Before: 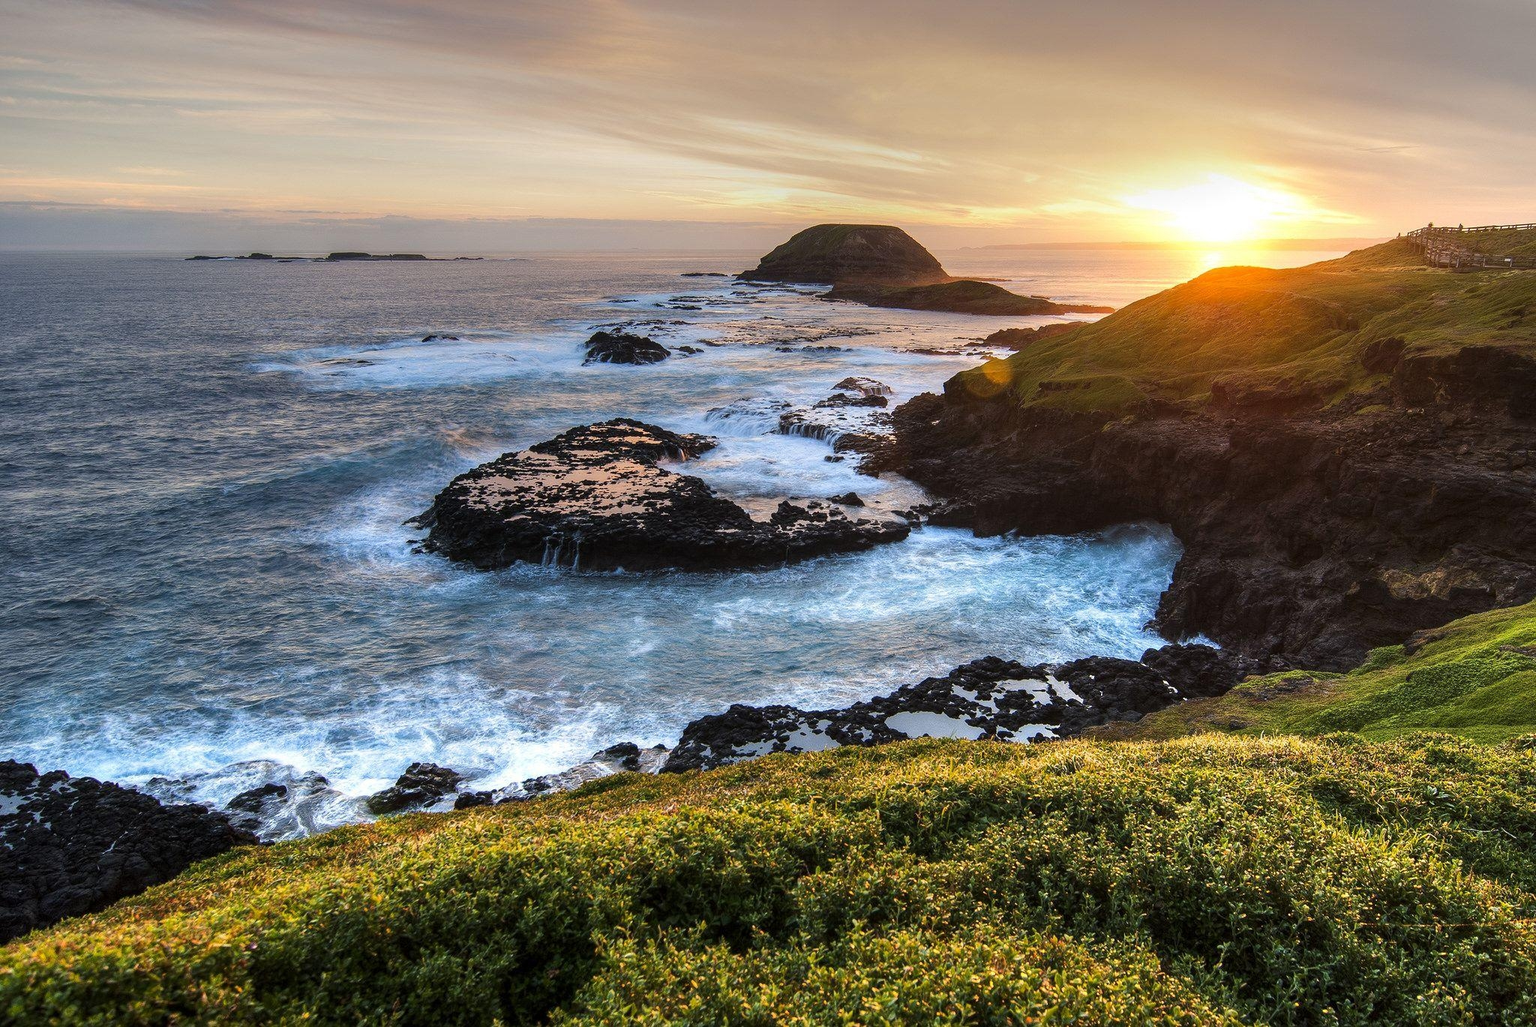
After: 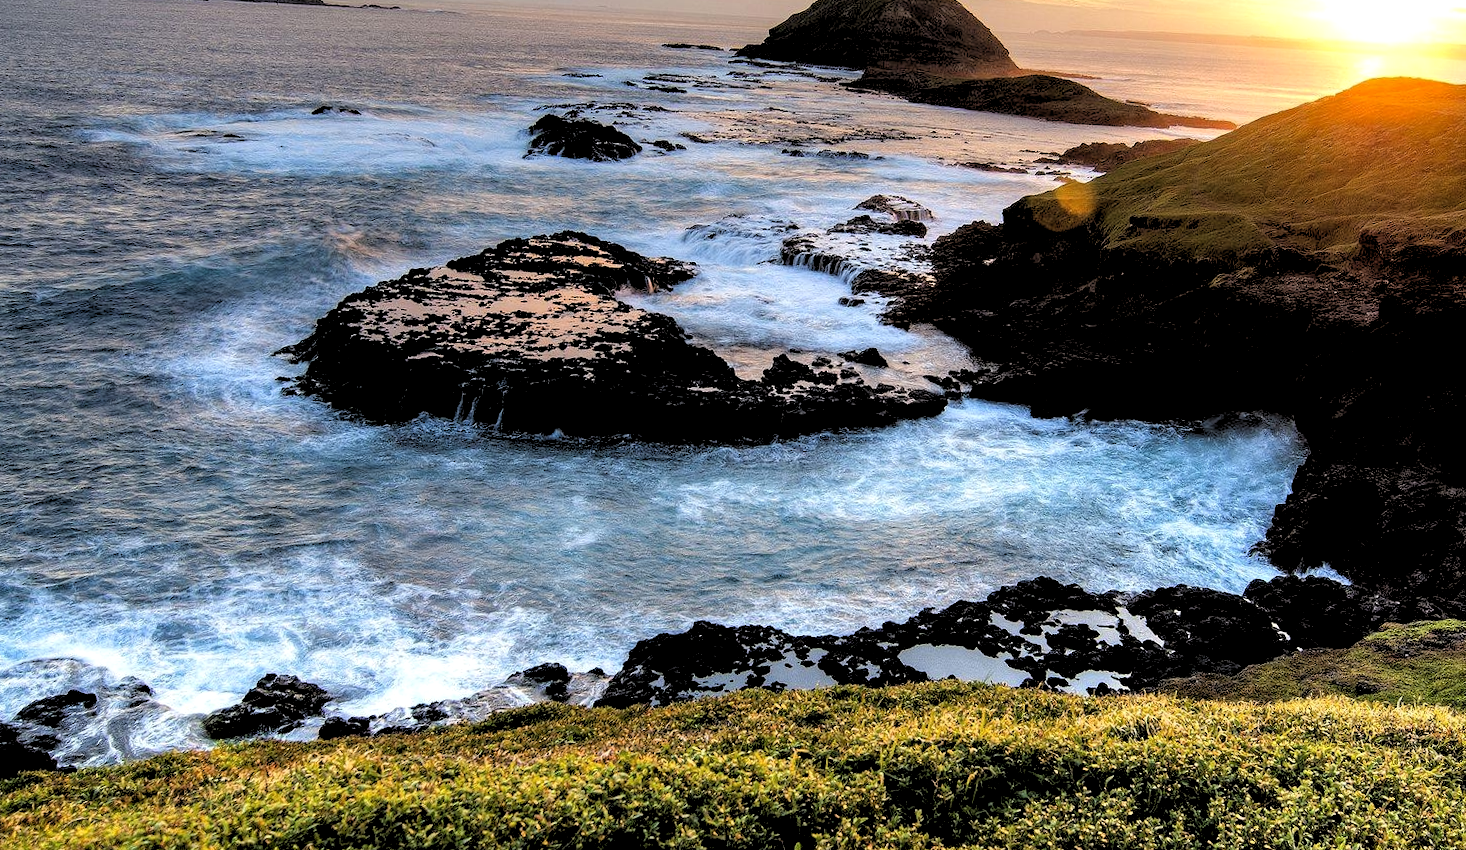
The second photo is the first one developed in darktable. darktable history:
shadows and highlights: shadows 32, highlights -32, soften with gaussian
crop and rotate: angle -3.37°, left 9.79%, top 20.73%, right 12.42%, bottom 11.82%
rgb levels: levels [[0.029, 0.461, 0.922], [0, 0.5, 1], [0, 0.5, 1]]
